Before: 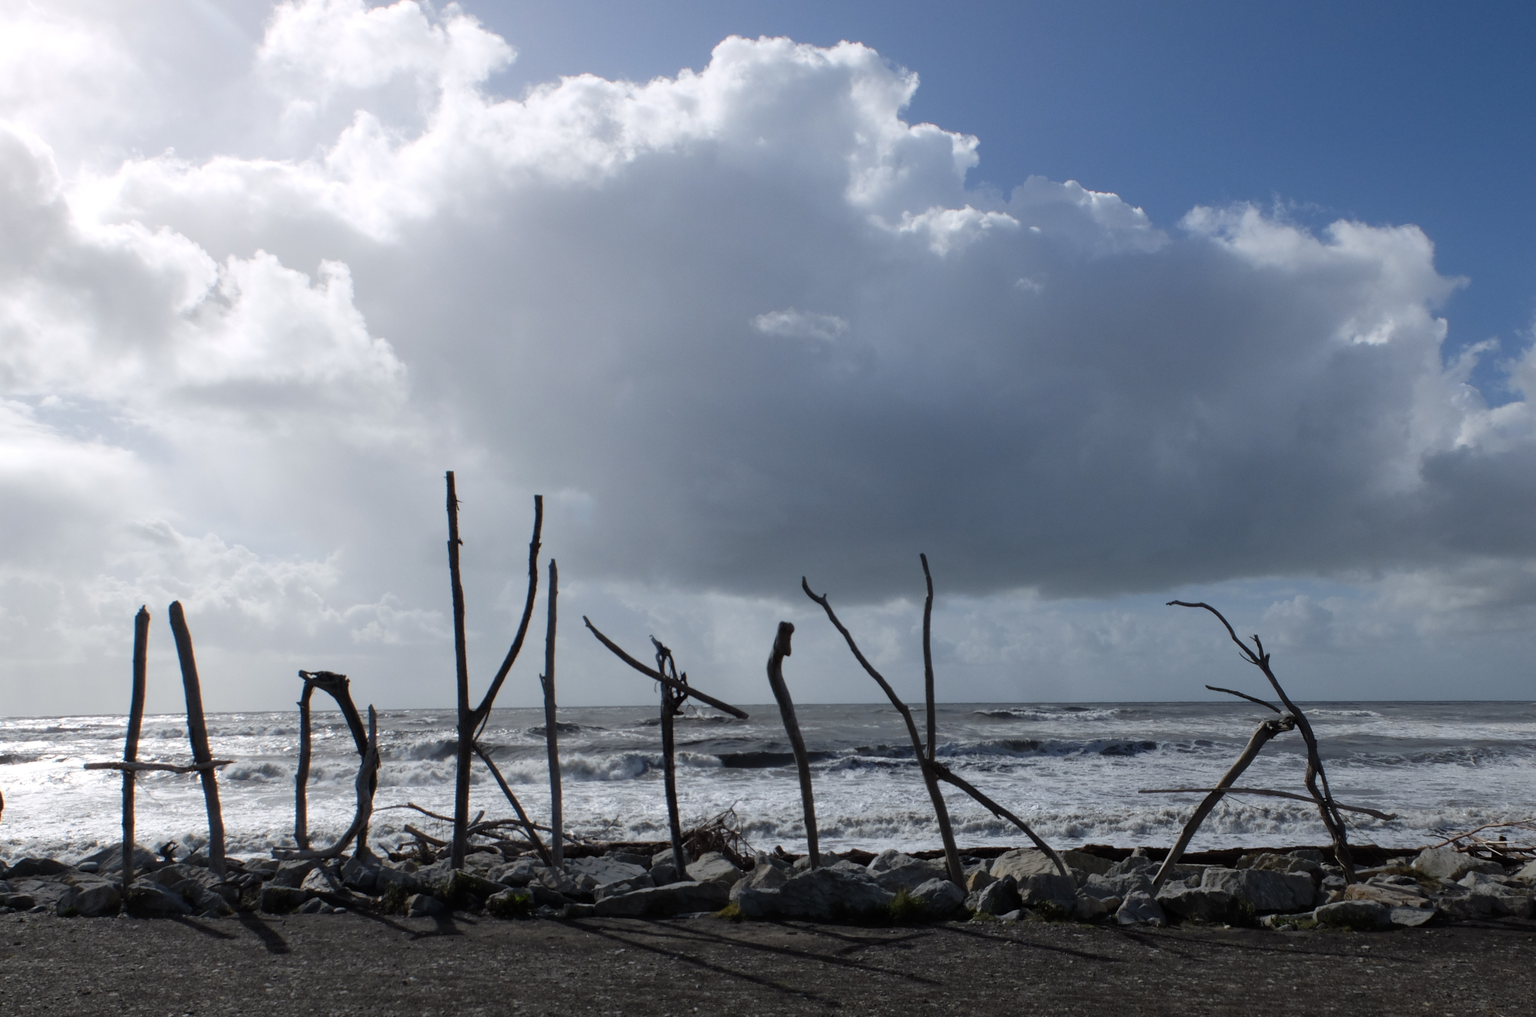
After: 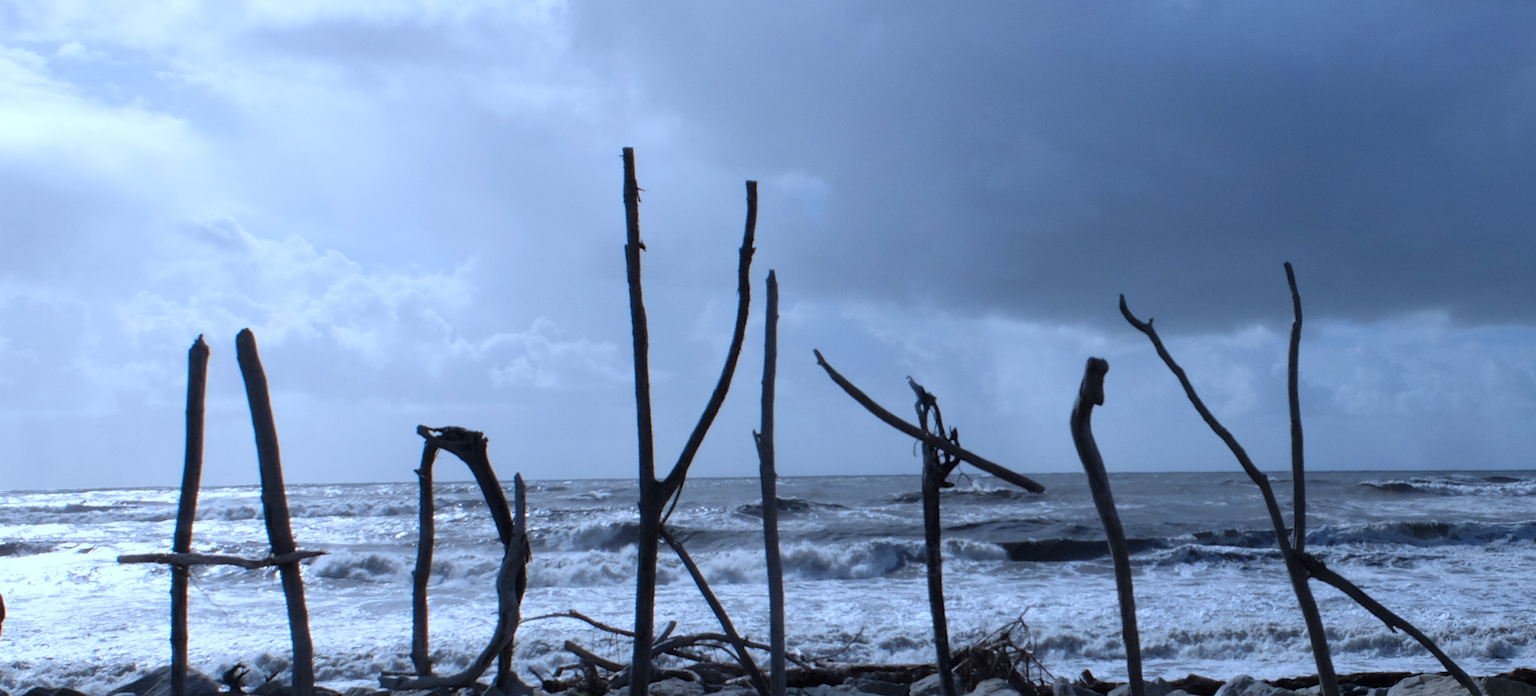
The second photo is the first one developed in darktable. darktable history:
color calibration: illuminant custom, x 0.392, y 0.392, temperature 3877.12 K, saturation algorithm version 1 (2020)
crop: top 35.99%, right 28.326%, bottom 14.874%
